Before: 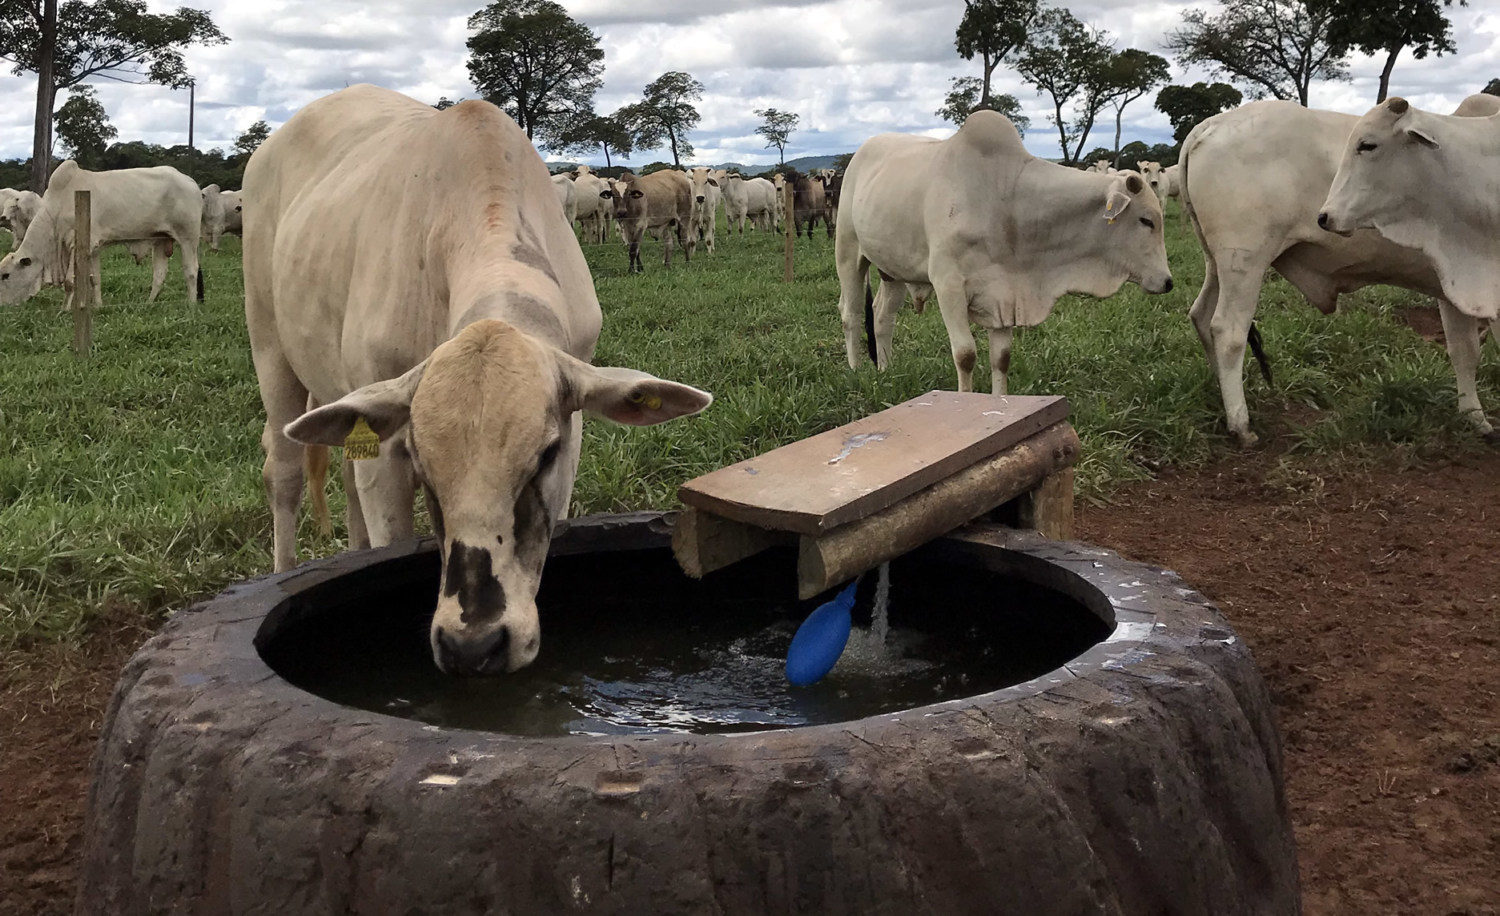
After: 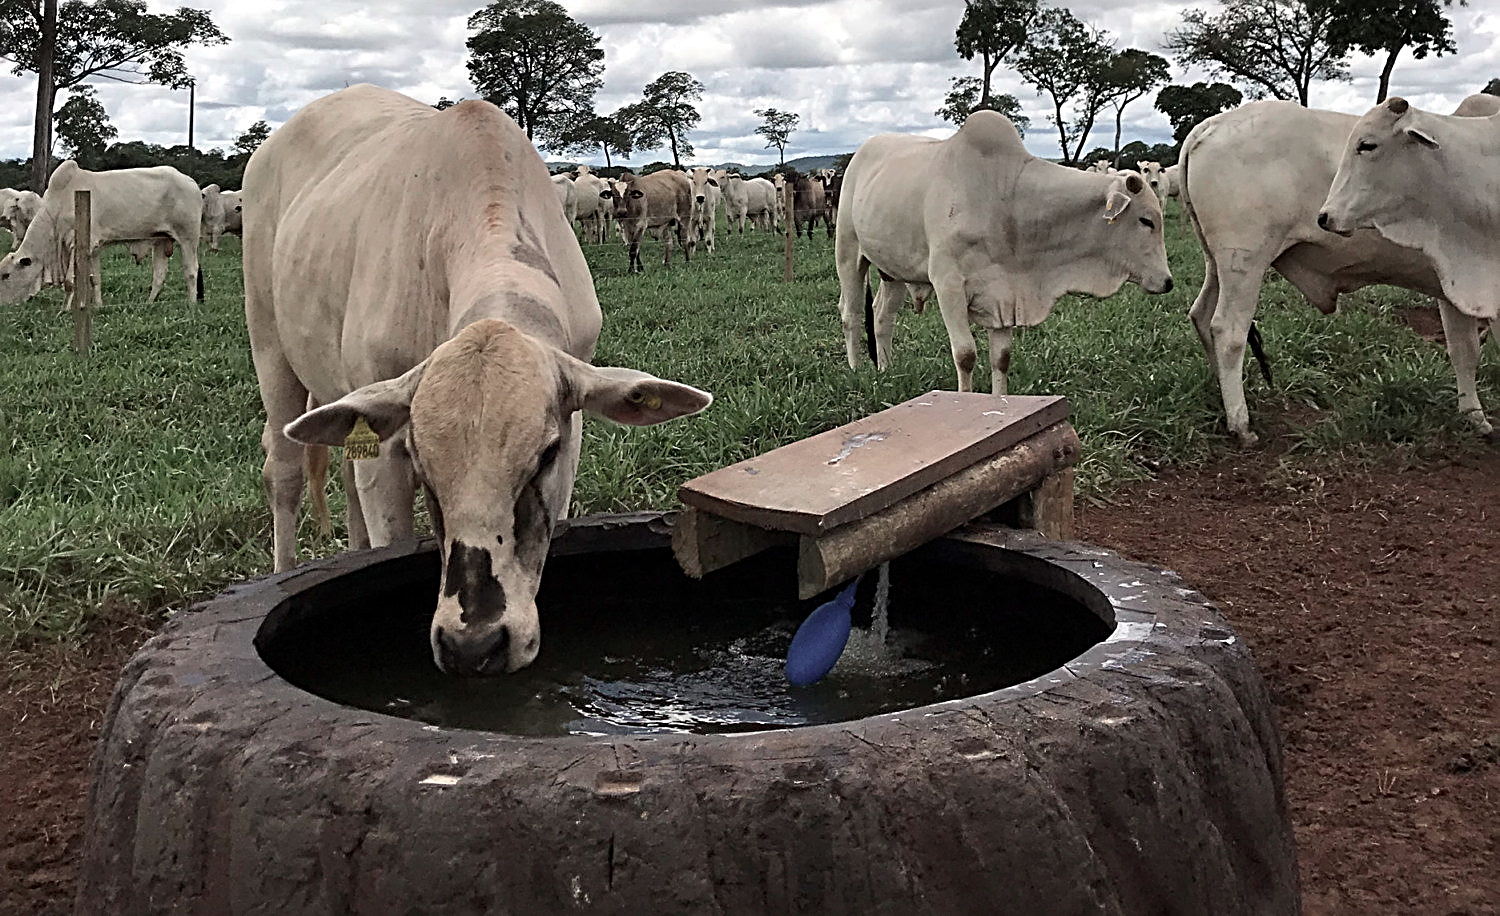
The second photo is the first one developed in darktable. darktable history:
color contrast: blue-yellow contrast 0.7
sharpen: radius 3.025, amount 0.757
